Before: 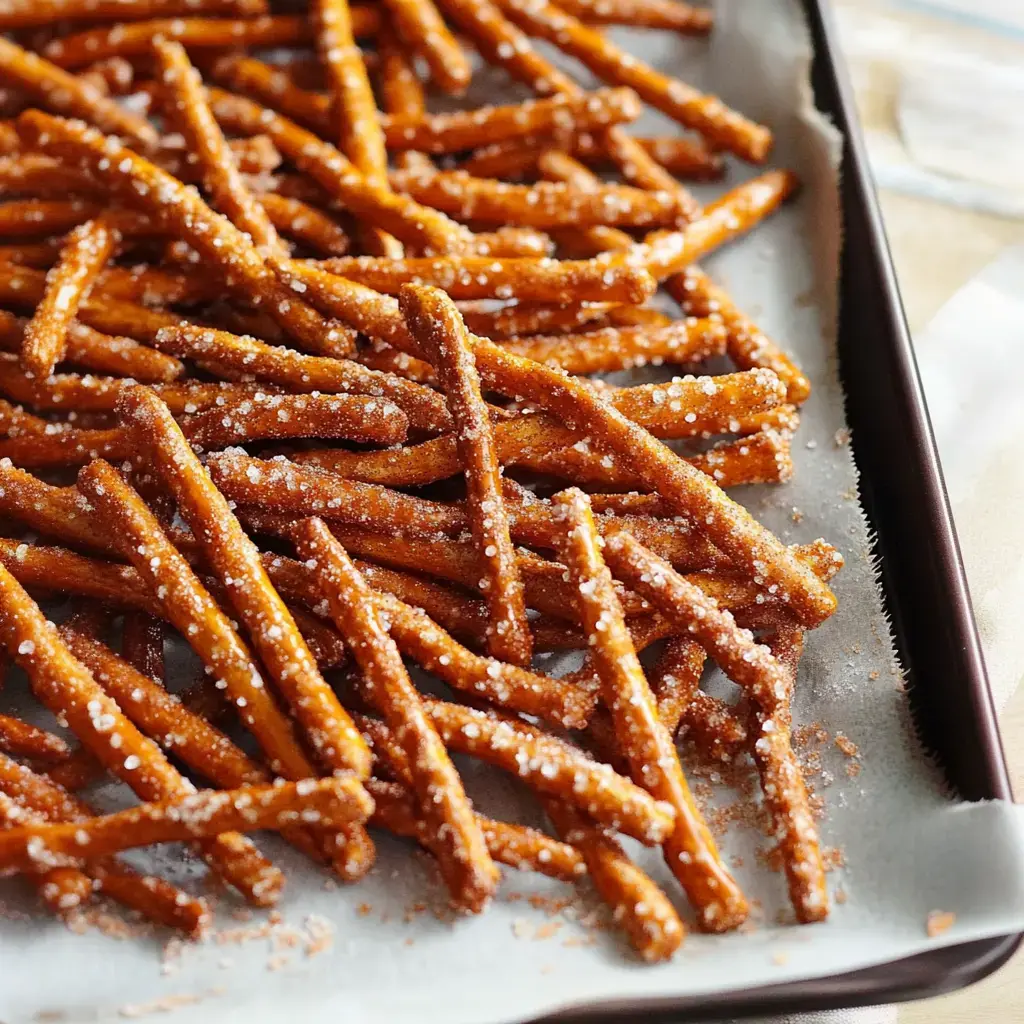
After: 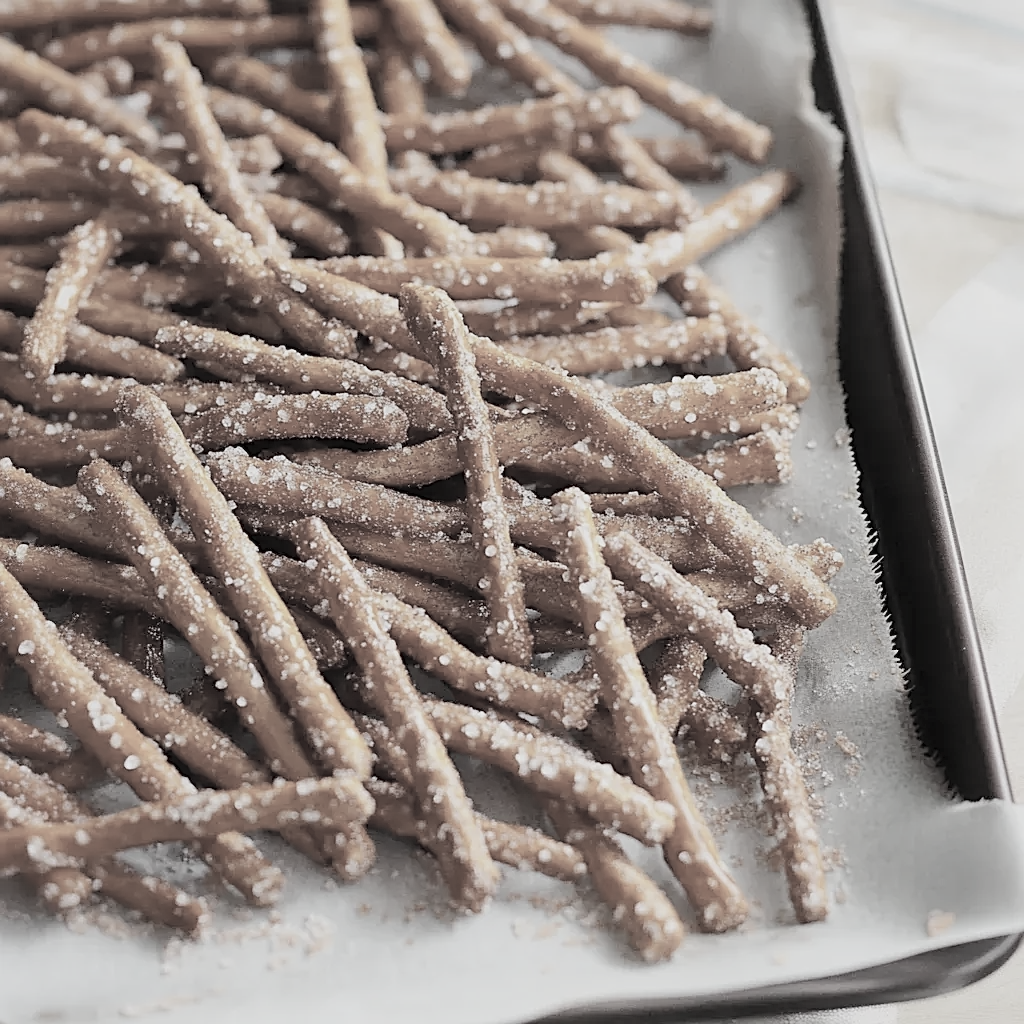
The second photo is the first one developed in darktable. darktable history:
sharpen: on, module defaults
color correction: saturation 0.2
global tonemap: drago (0.7, 100)
